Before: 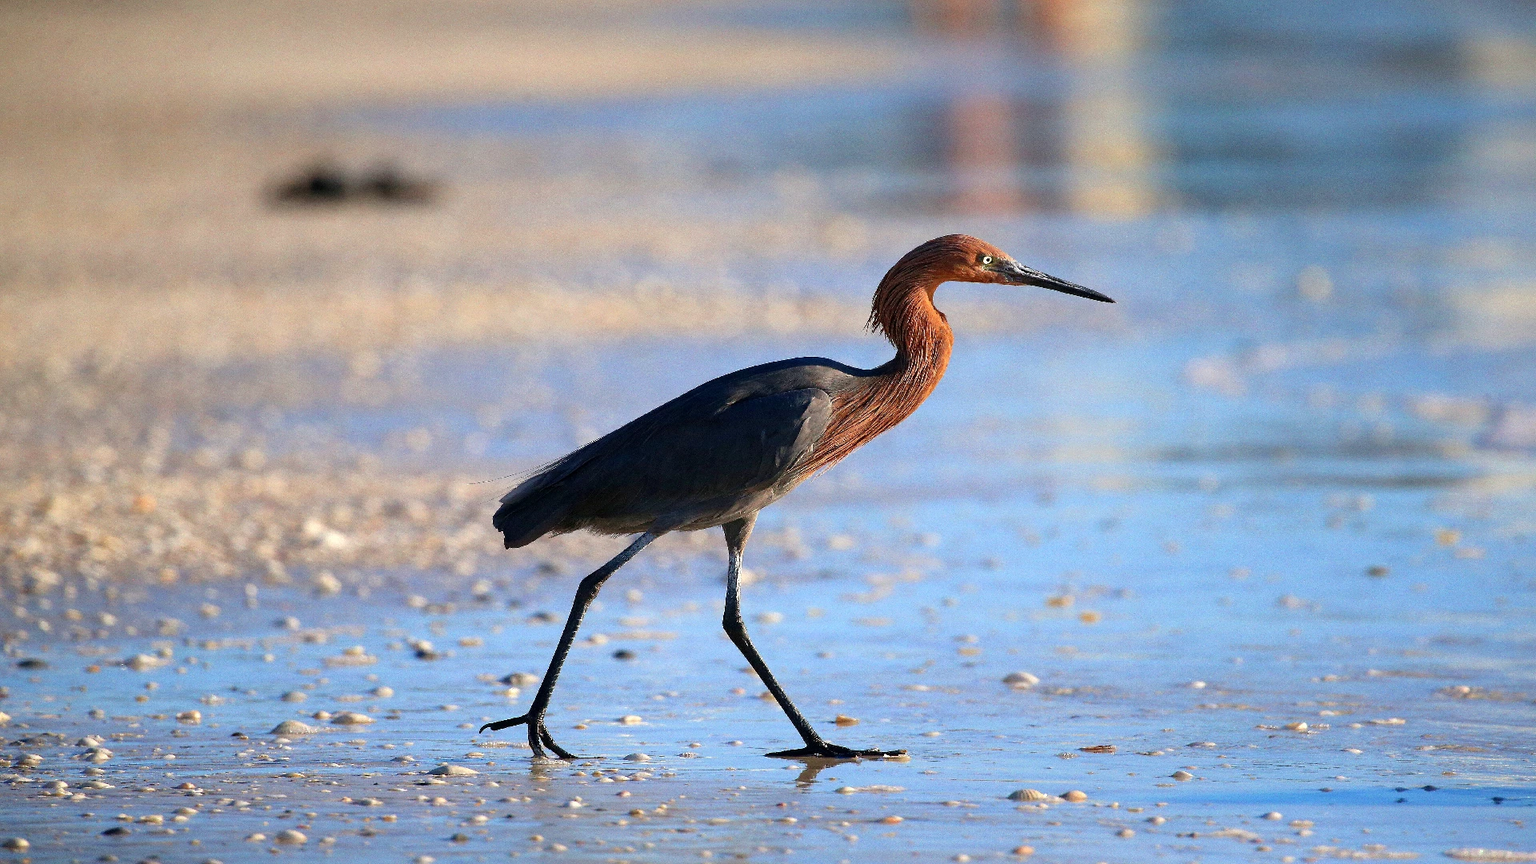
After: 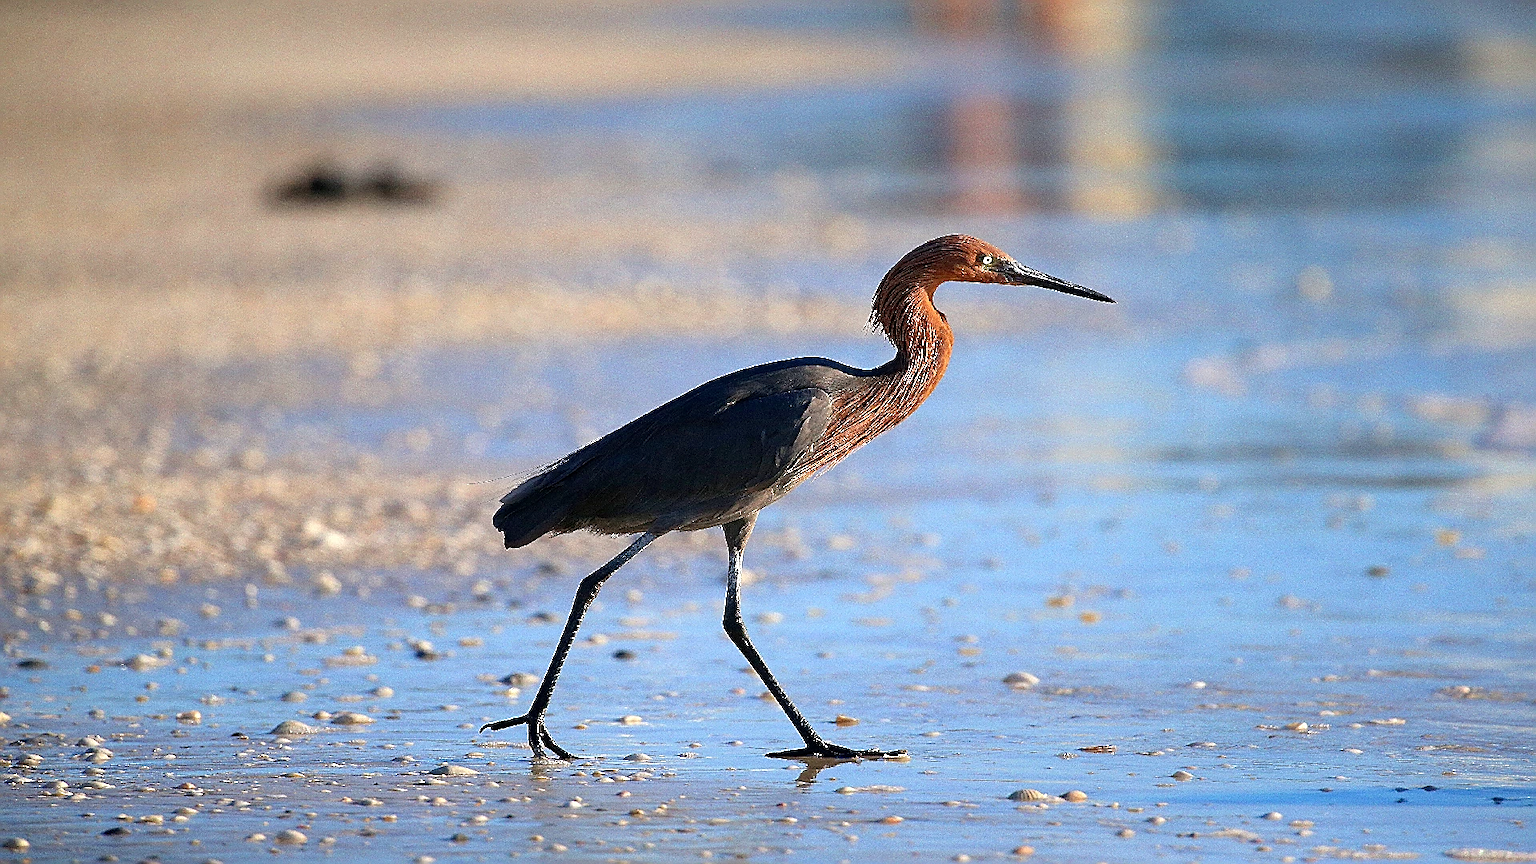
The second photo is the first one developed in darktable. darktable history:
sharpen: radius 1.404, amount 1.239, threshold 0.63
